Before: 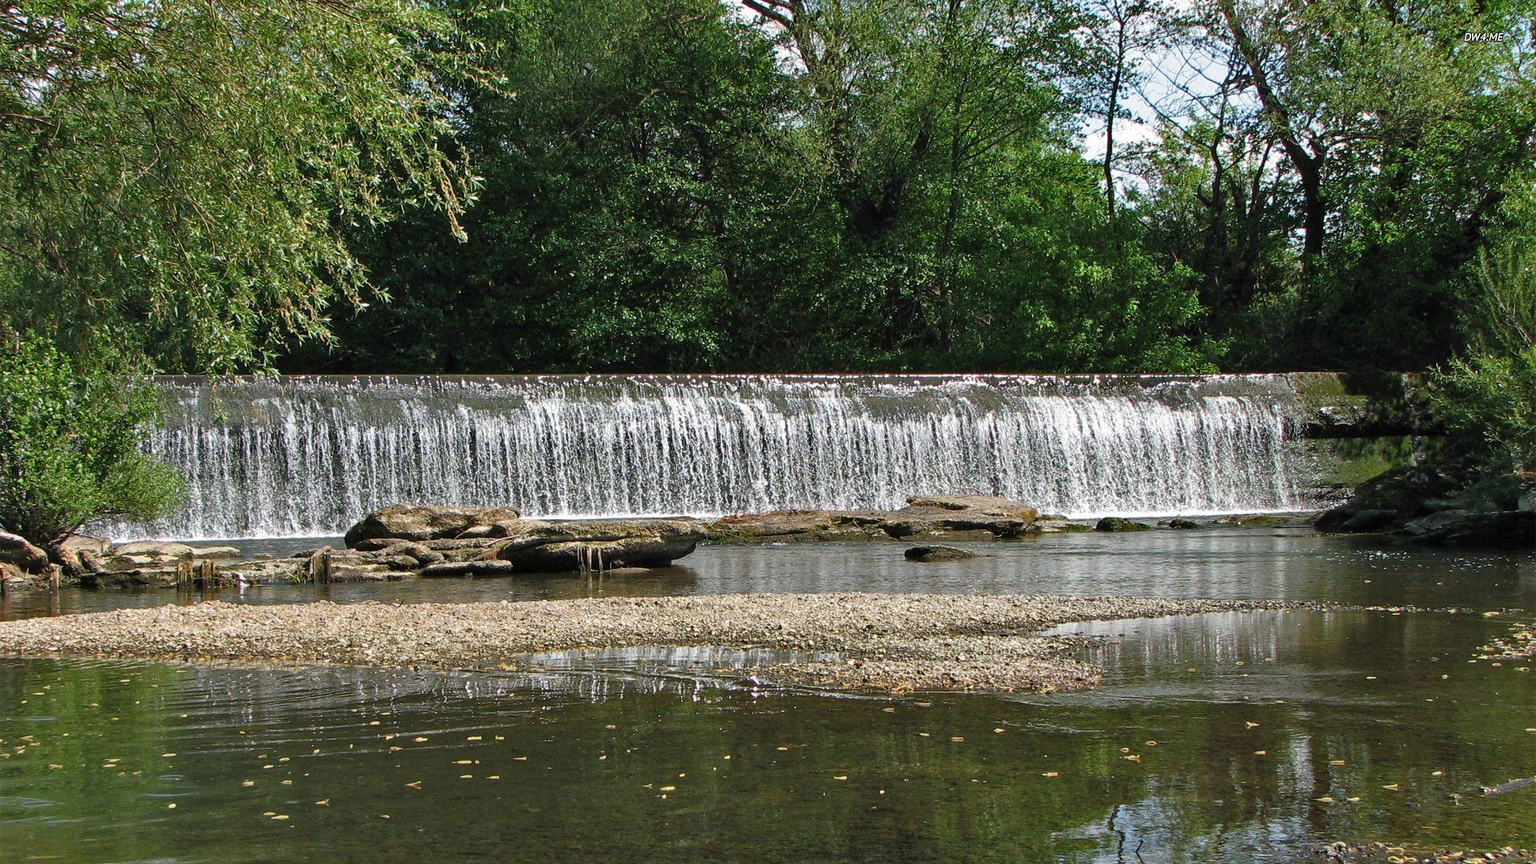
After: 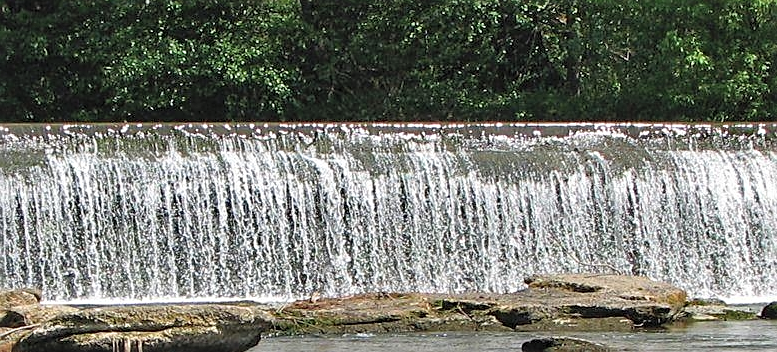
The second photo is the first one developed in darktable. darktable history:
contrast brightness saturation: brightness 0.144
crop: left 31.72%, top 31.983%, right 27.799%, bottom 35.405%
sharpen: on, module defaults
